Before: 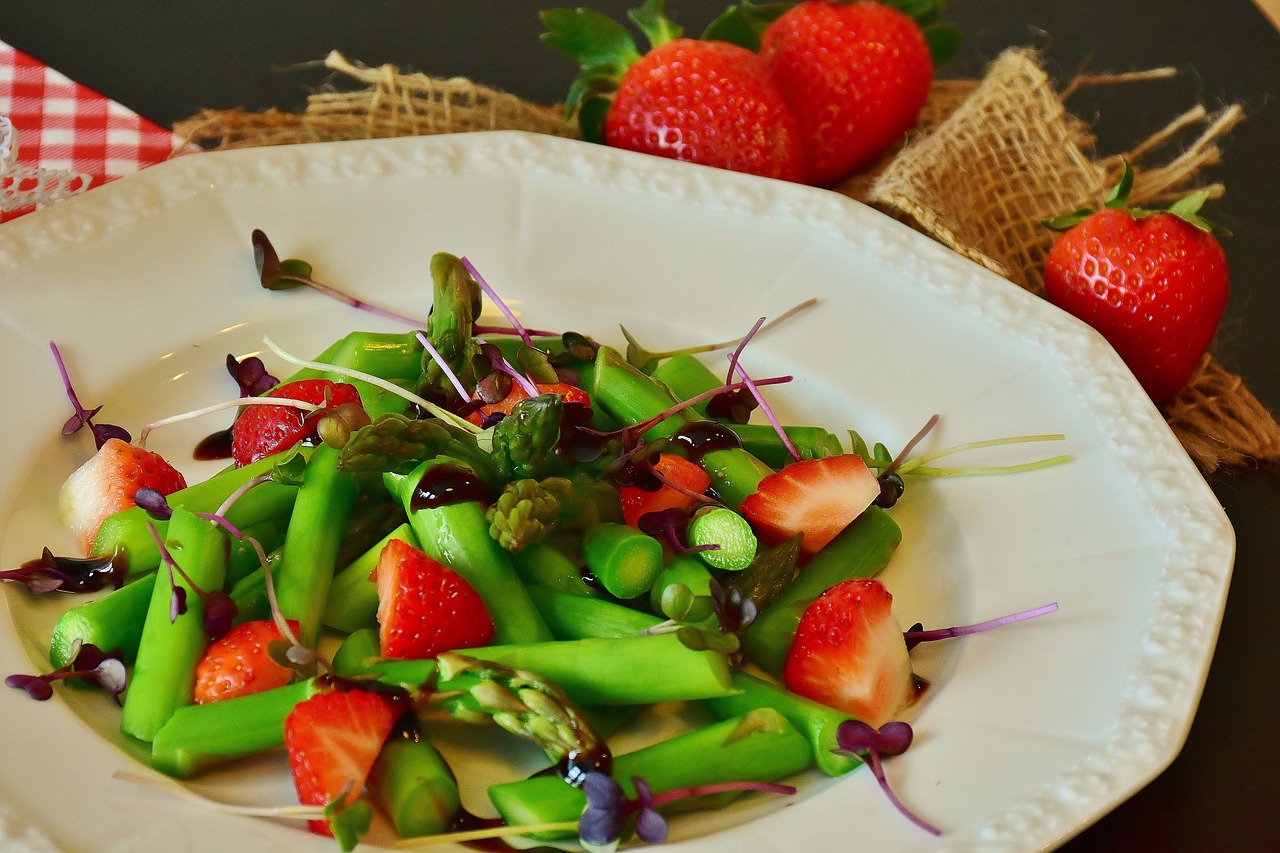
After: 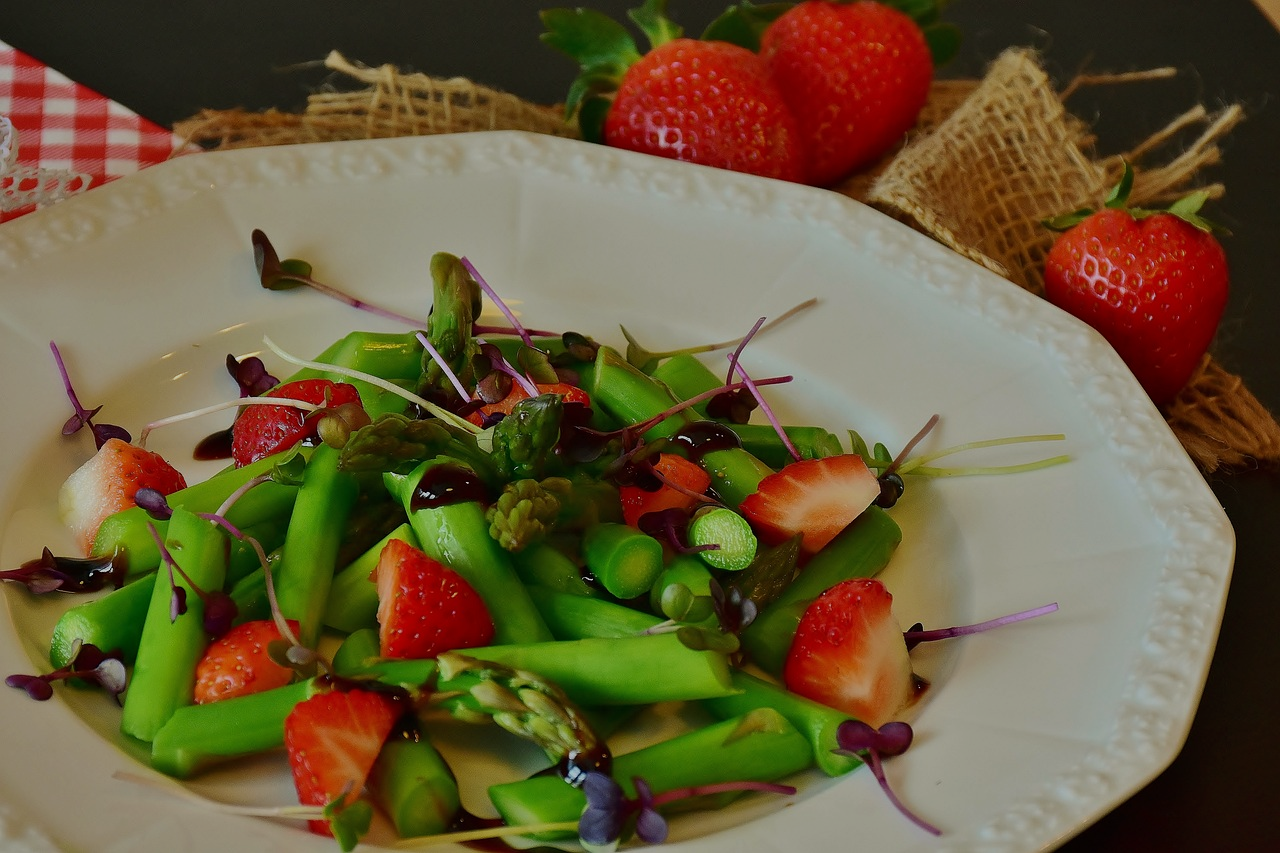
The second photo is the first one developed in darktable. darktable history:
exposure: black level correction 0, exposure -0.795 EV, compensate highlight preservation false
